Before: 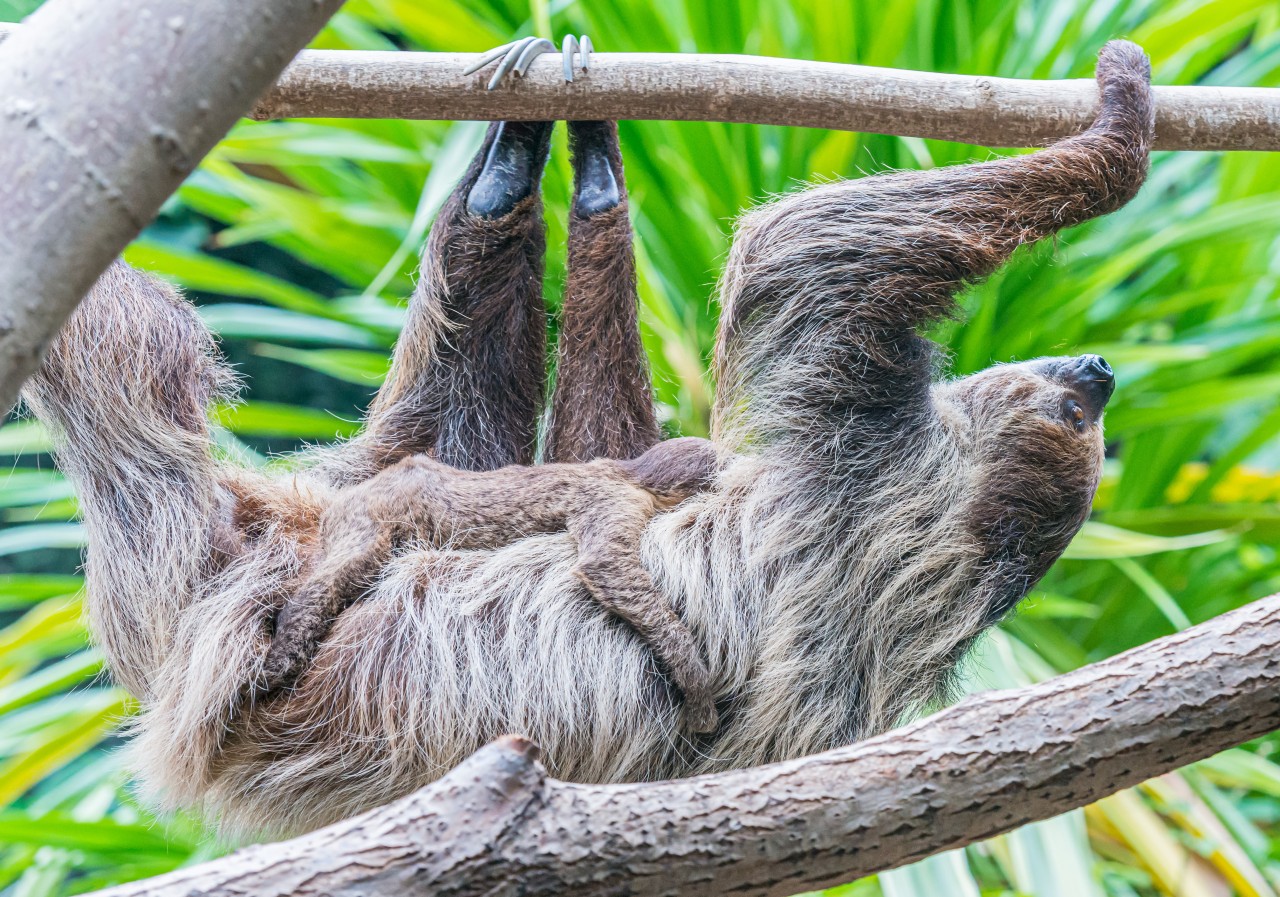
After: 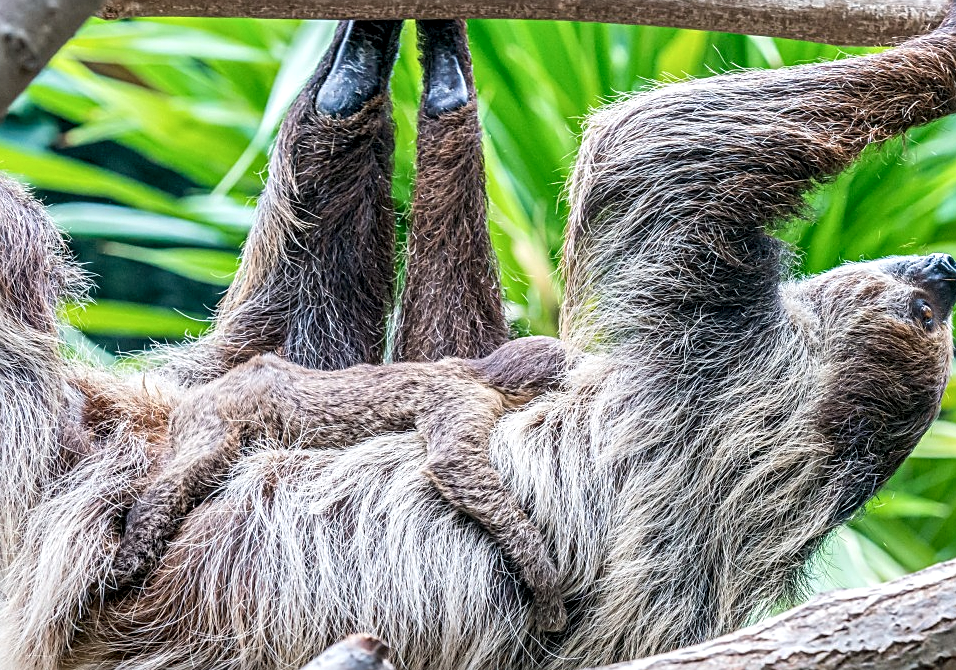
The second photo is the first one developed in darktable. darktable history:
crop and rotate: left 11.831%, top 11.346%, right 13.429%, bottom 13.899%
sharpen: on, module defaults
local contrast: detail 135%, midtone range 0.75
